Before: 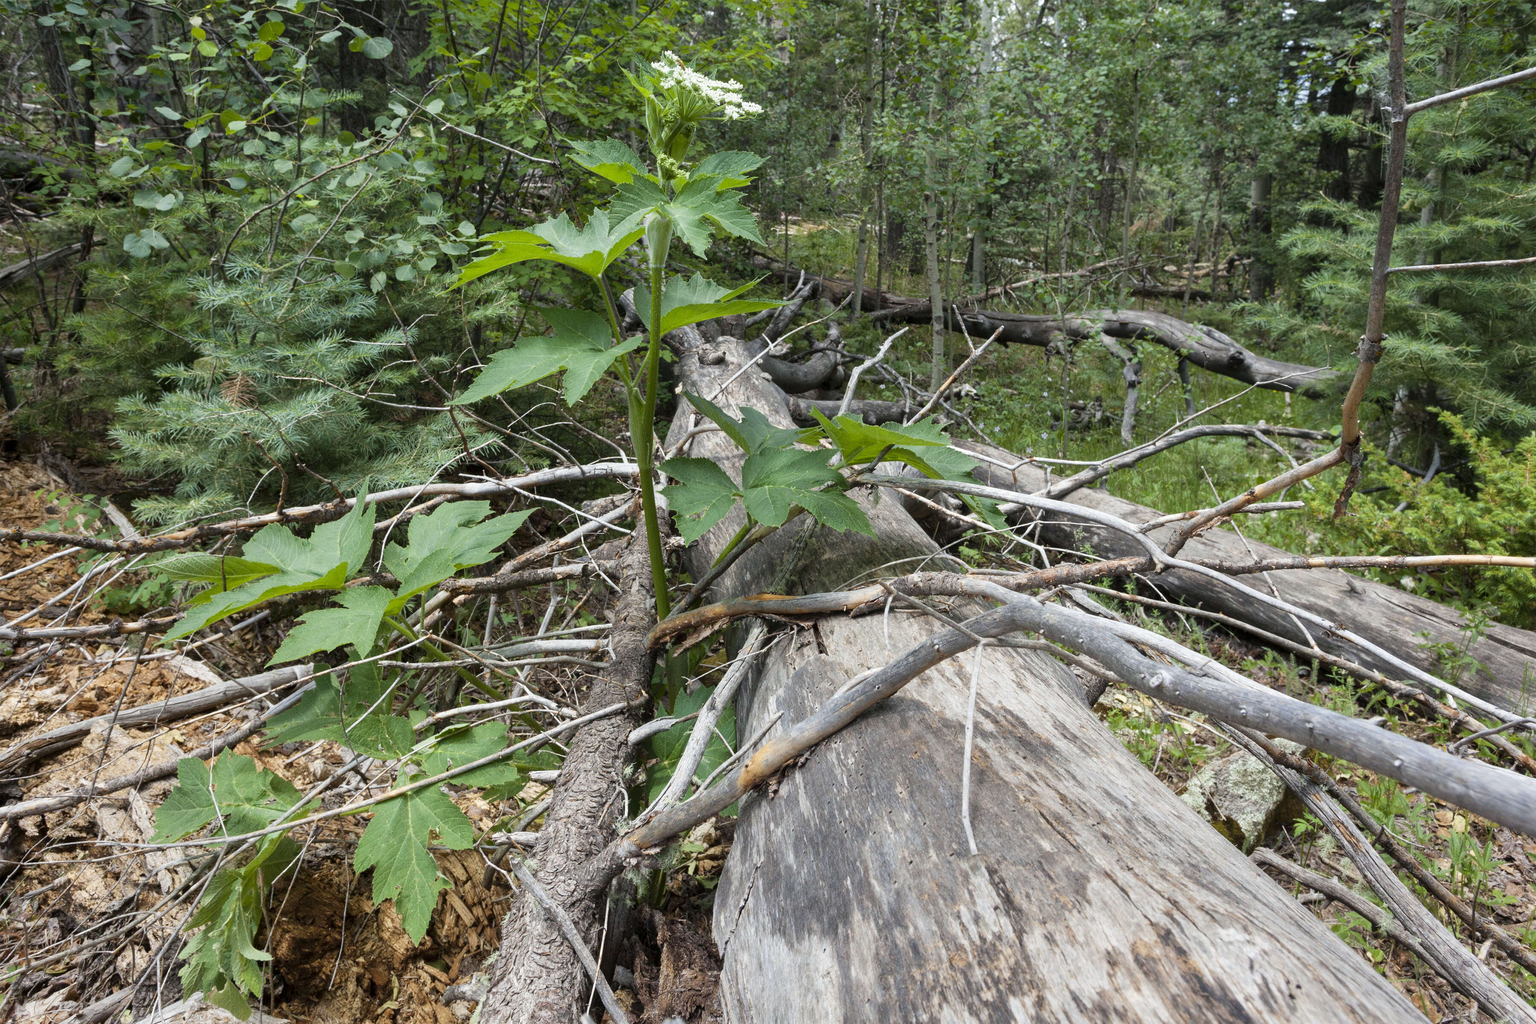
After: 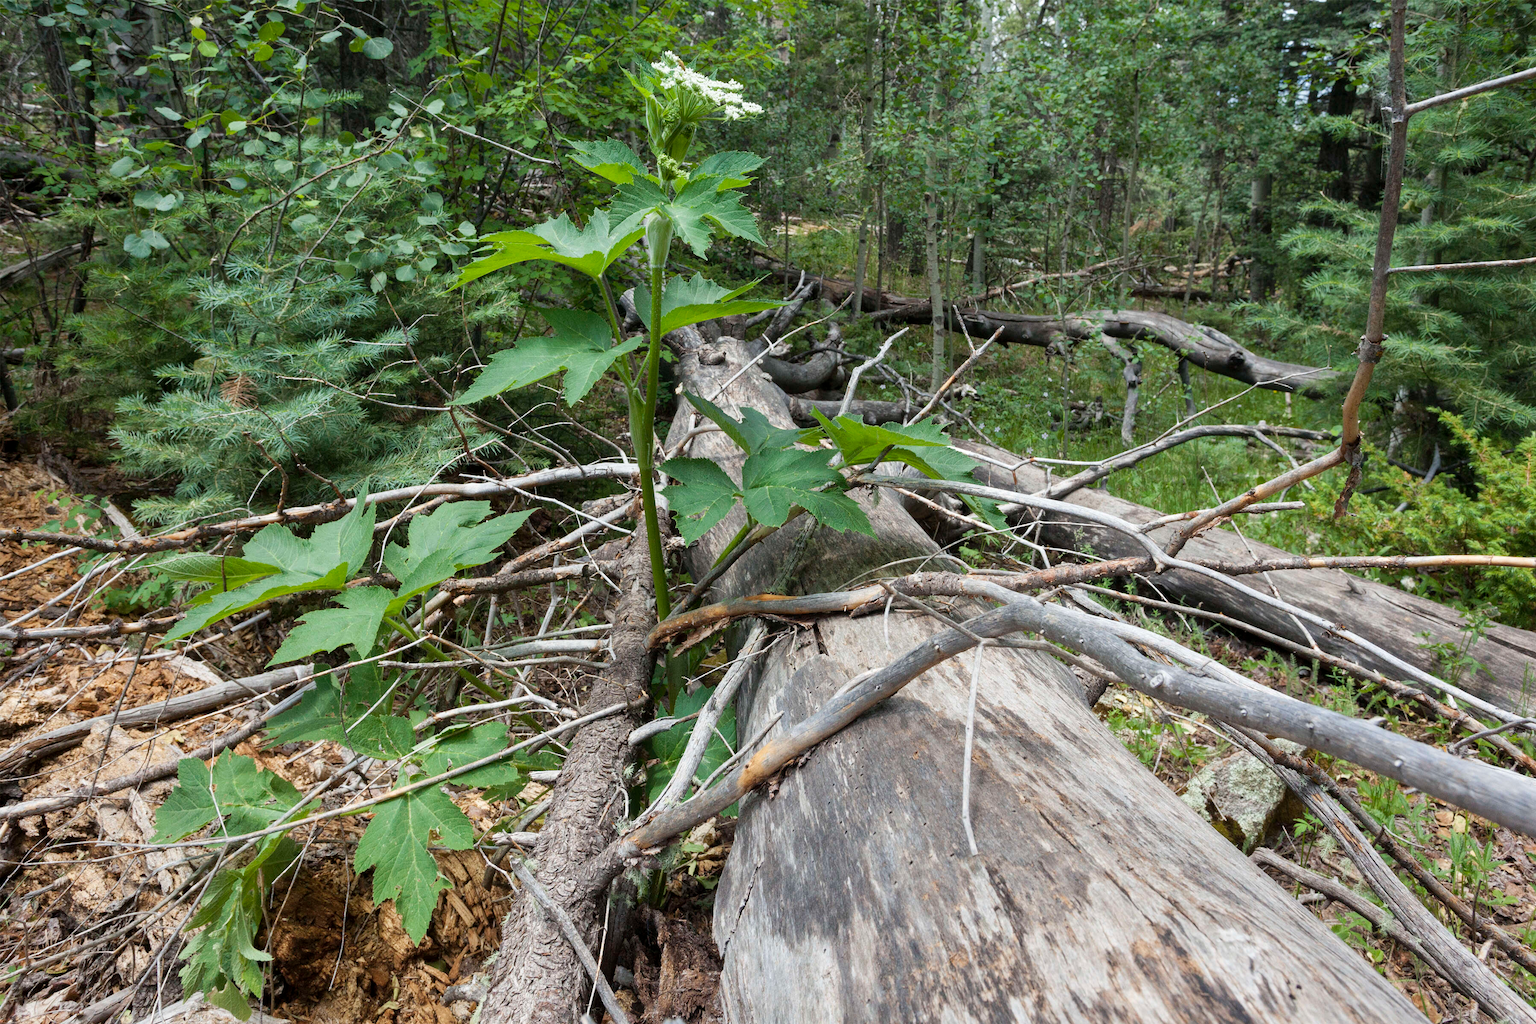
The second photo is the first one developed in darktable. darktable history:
color balance: input saturation 99%
tone curve: curves: ch0 [(0, 0) (0.003, 0.003) (0.011, 0.011) (0.025, 0.025) (0.044, 0.044) (0.069, 0.069) (0.1, 0.099) (0.136, 0.135) (0.177, 0.176) (0.224, 0.223) (0.277, 0.275) (0.335, 0.333) (0.399, 0.396) (0.468, 0.465) (0.543, 0.546) (0.623, 0.625) (0.709, 0.711) (0.801, 0.802) (0.898, 0.898) (1, 1)], preserve colors none
